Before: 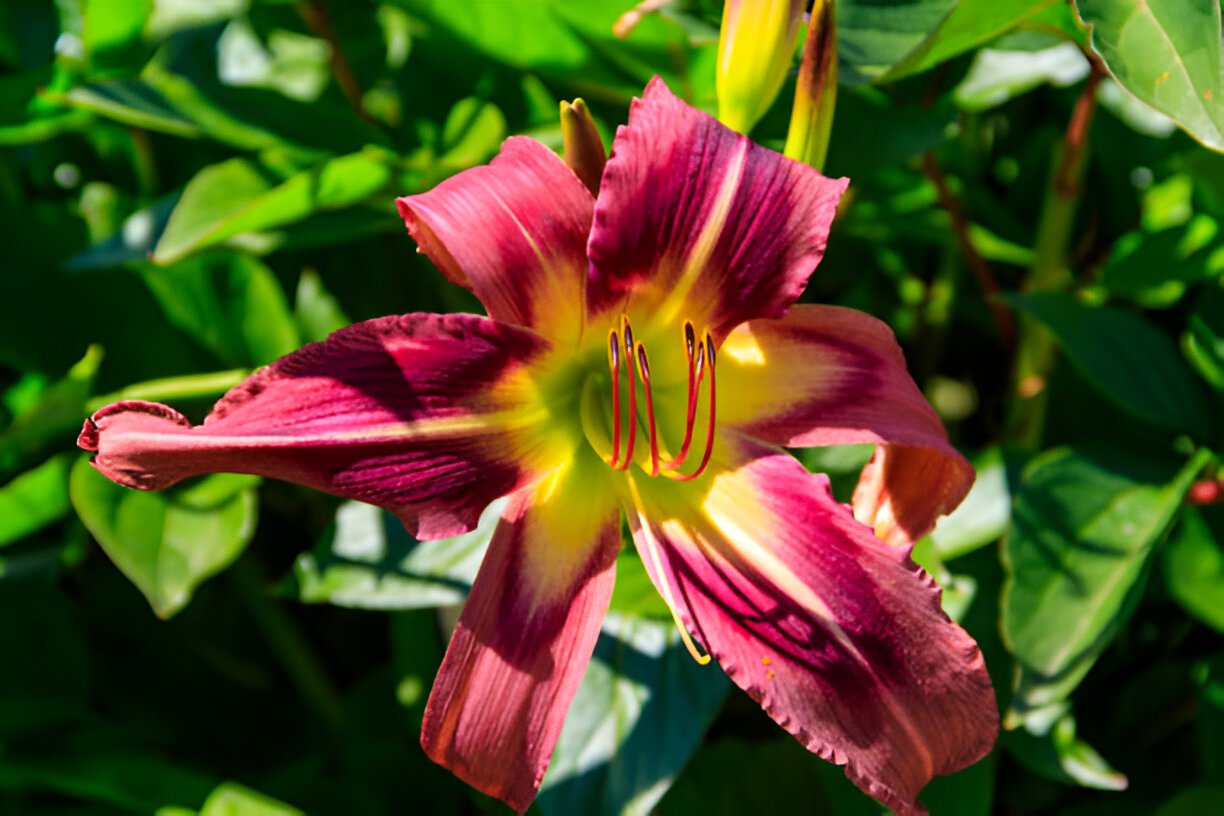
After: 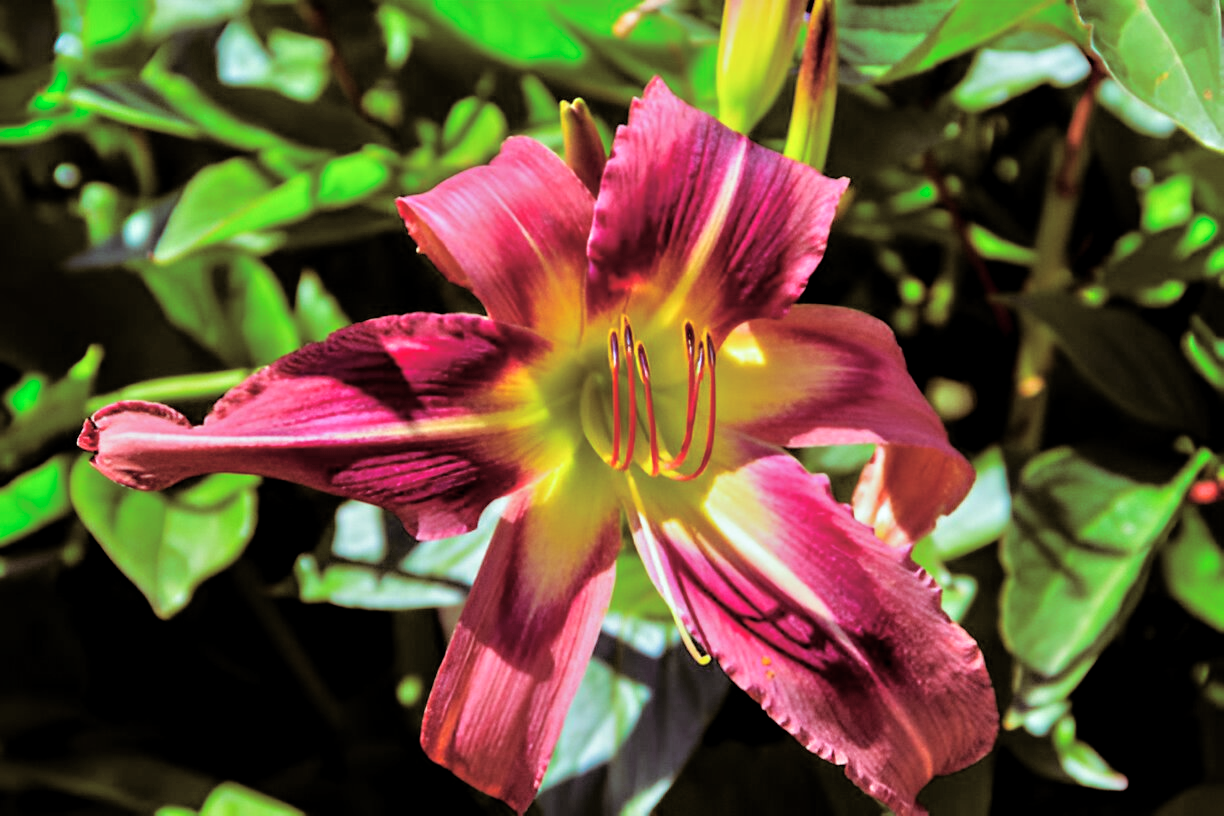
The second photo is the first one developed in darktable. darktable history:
color balance rgb: on, module defaults
exposure: black level correction 0.006, exposure -0.226 EV, compensate highlight preservation false
color calibration: illuminant F (fluorescent), F source F9 (Cool White Deluxe 4150 K) – high CRI, x 0.374, y 0.373, temperature 4158.34 K
split-toning: on, module defaults
tone equalizer: -7 EV 0.15 EV, -6 EV 0.6 EV, -5 EV 1.15 EV, -4 EV 1.33 EV, -3 EV 1.15 EV, -2 EV 0.6 EV, -1 EV 0.15 EV, mask exposure compensation -0.5 EV
